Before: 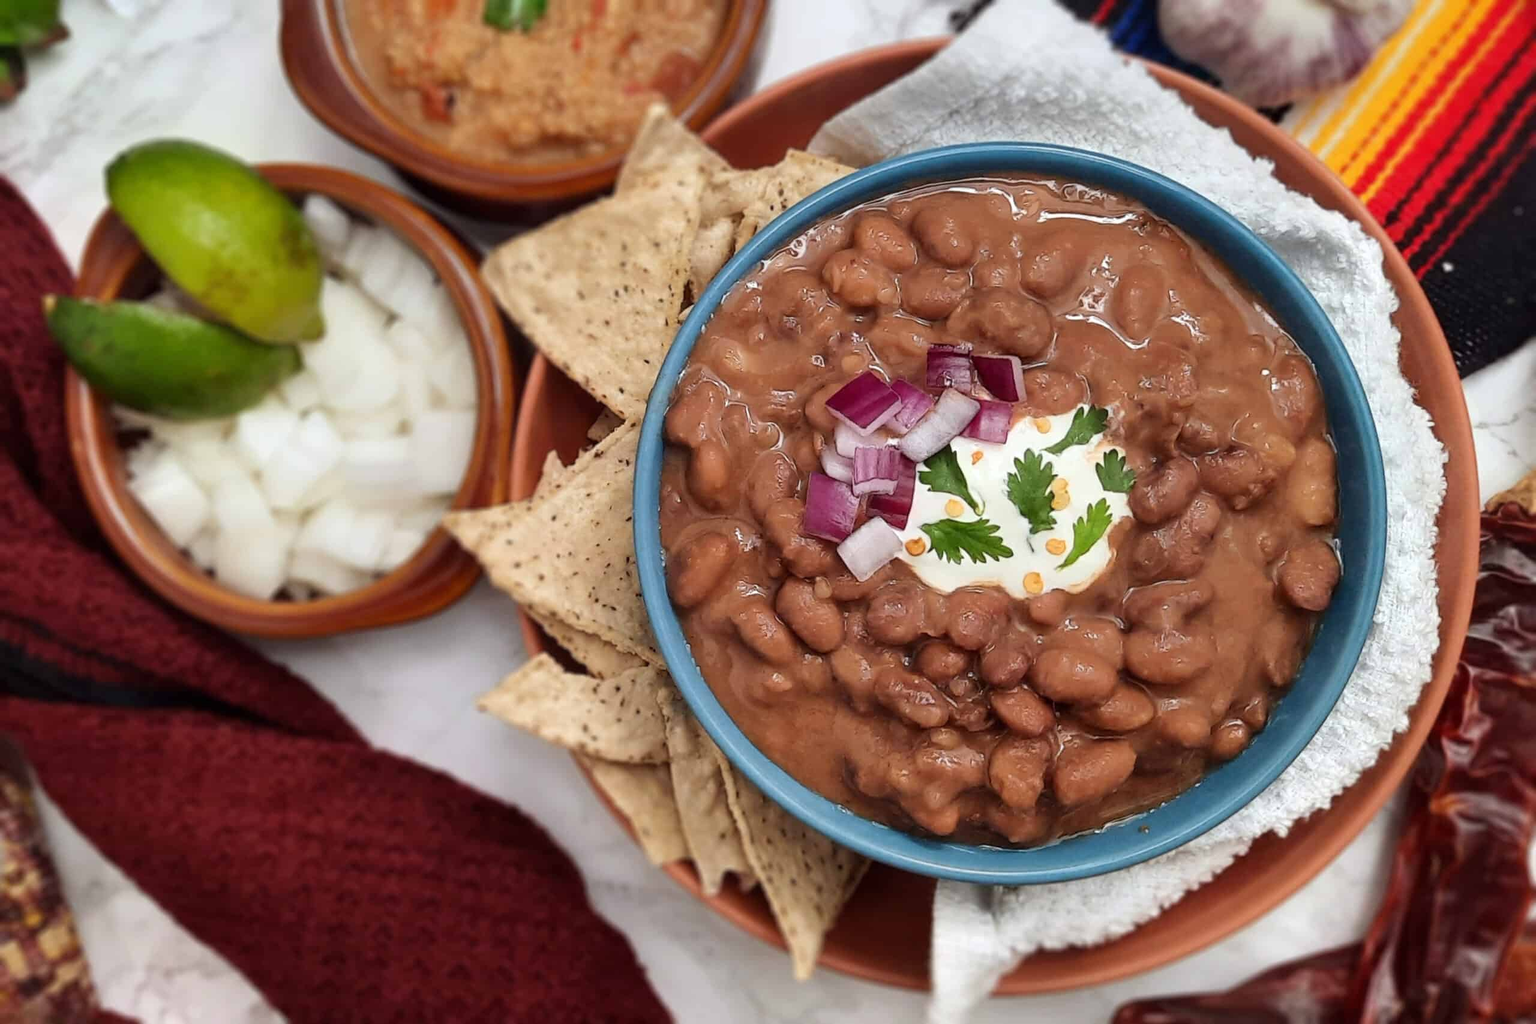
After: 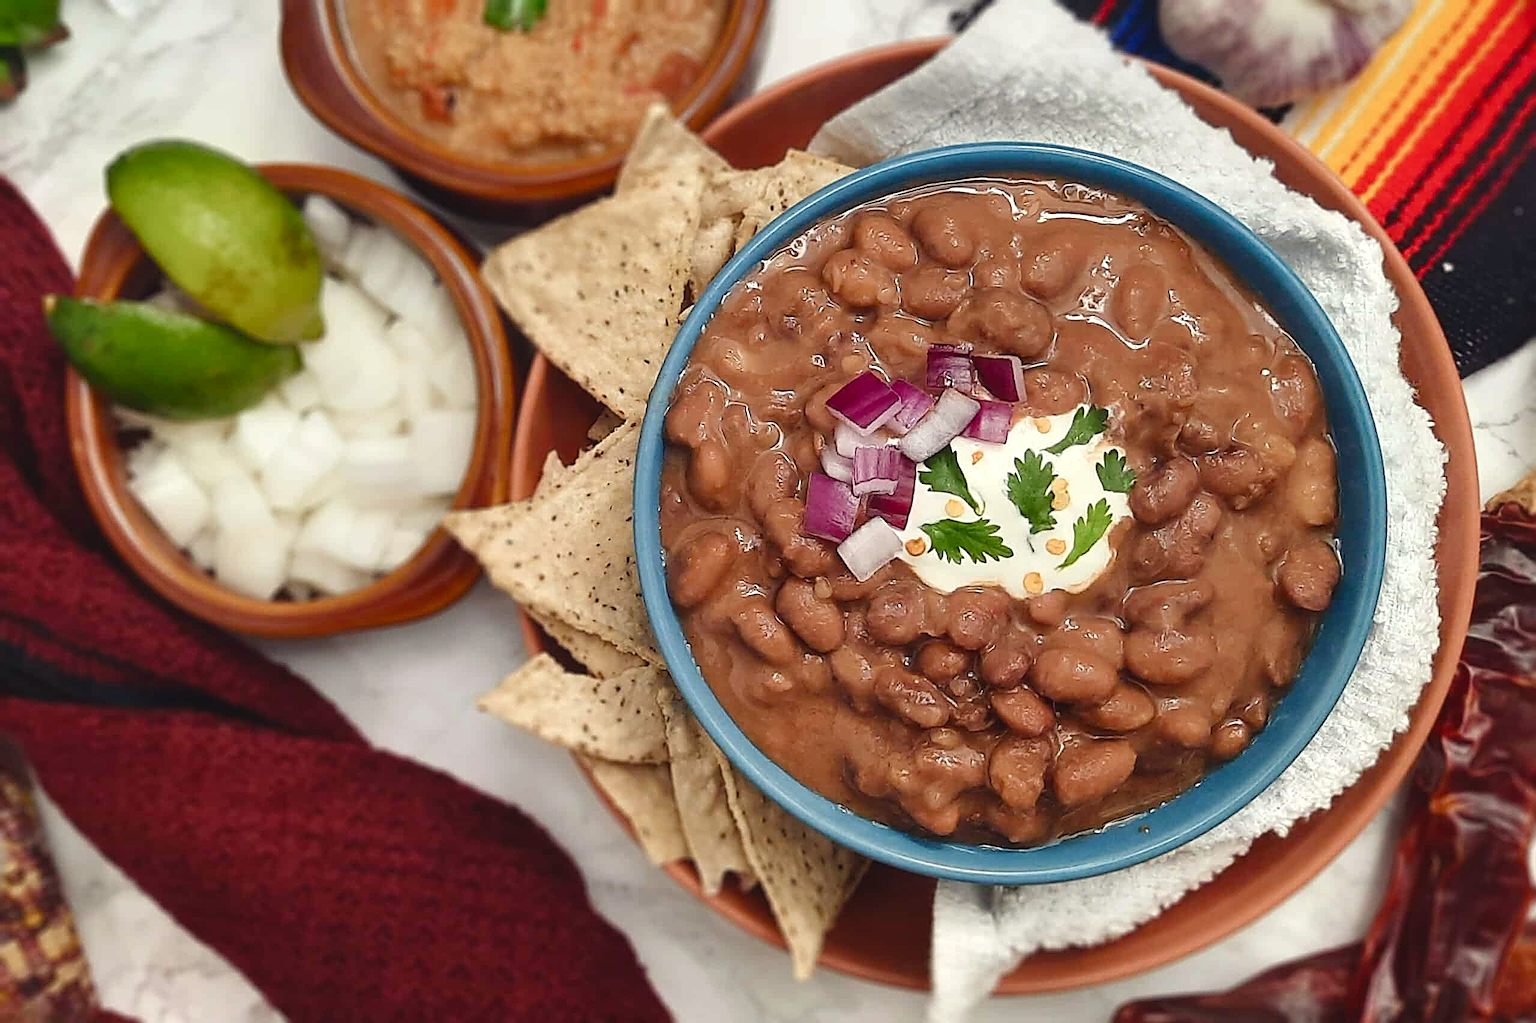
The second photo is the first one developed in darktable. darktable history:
color balance rgb: shadows lift › chroma 2%, shadows lift › hue 250°, power › hue 326.4°, highlights gain › chroma 2%, highlights gain › hue 64.8°, global offset › luminance 0.5%, global offset › hue 58.8°, perceptual saturation grading › highlights -25%, perceptual saturation grading › shadows 30%, global vibrance 15%
exposure: black level correction -0.001, exposure 0.08 EV, compensate highlight preservation false
color correction: highlights a* -2.68, highlights b* 2.57
sharpen: amount 1
